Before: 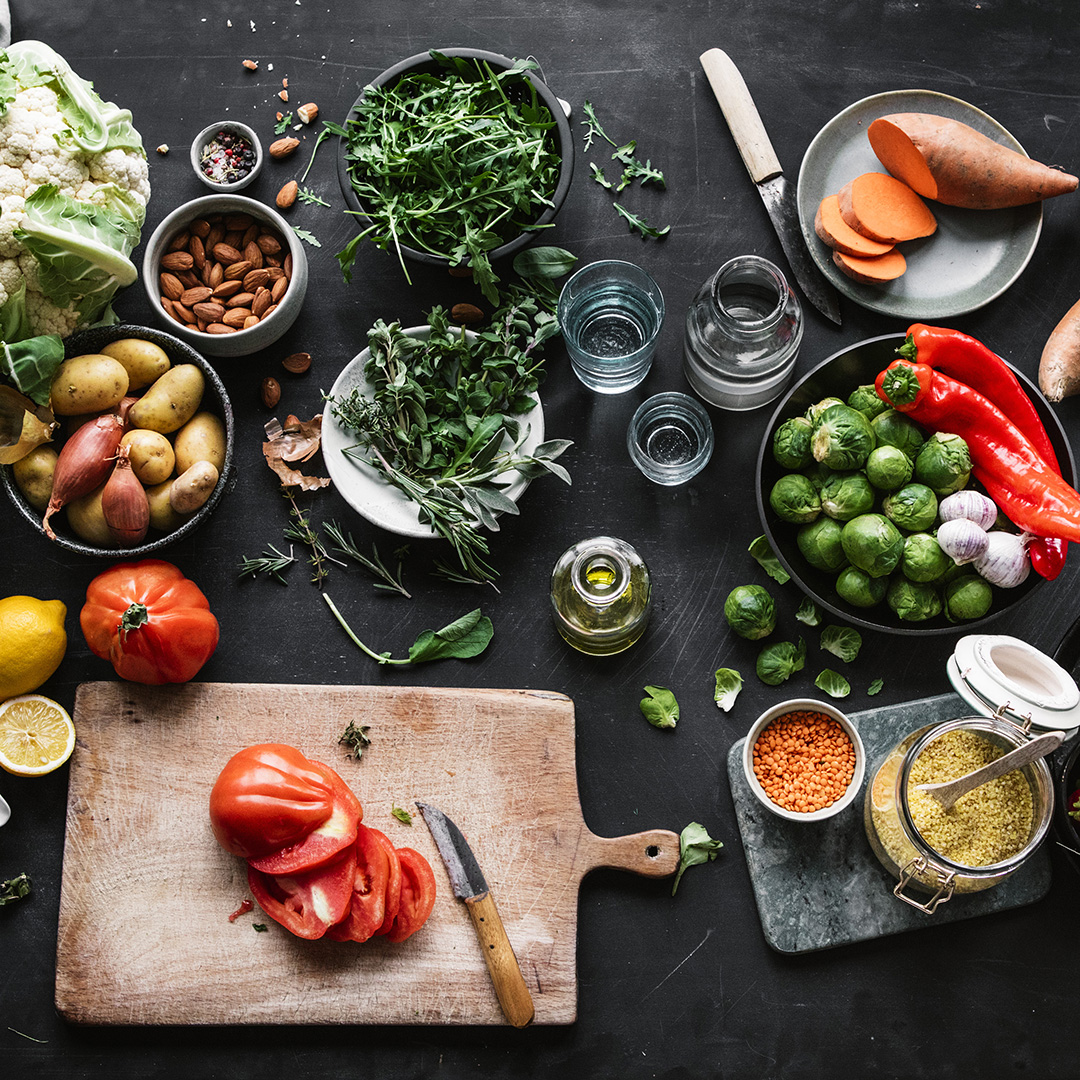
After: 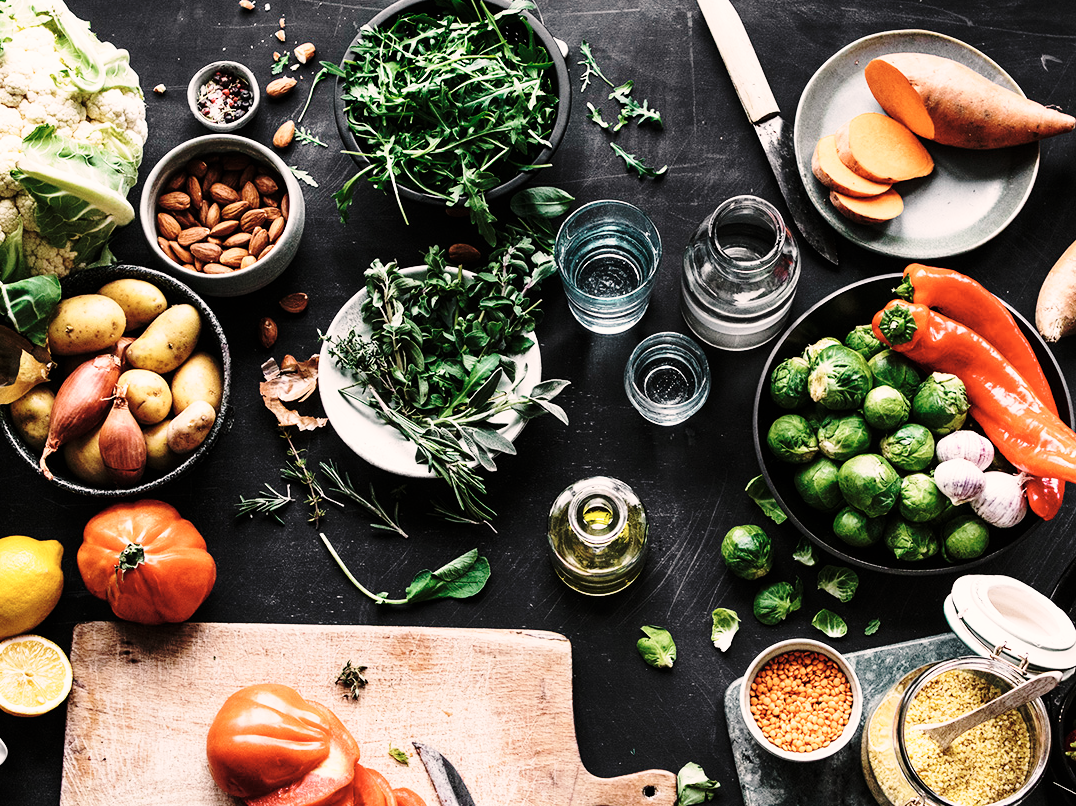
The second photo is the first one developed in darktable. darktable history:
color correction: highlights a* 5.5, highlights b* 5.24, saturation 0.674
base curve: curves: ch0 [(0, 0) (0.04, 0.03) (0.133, 0.232) (0.448, 0.748) (0.843, 0.968) (1, 1)], preserve colors none
crop: left 0.322%, top 5.562%, bottom 19.764%
